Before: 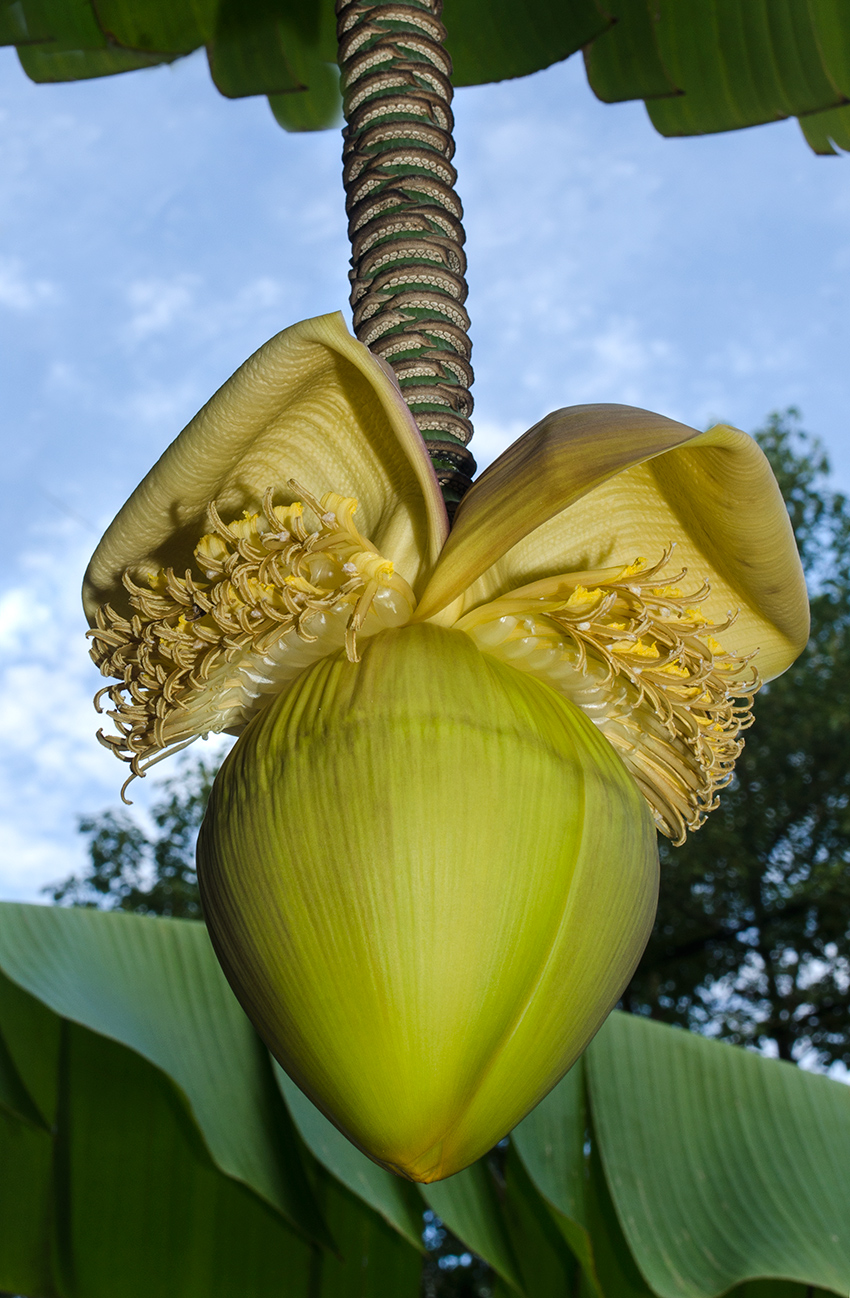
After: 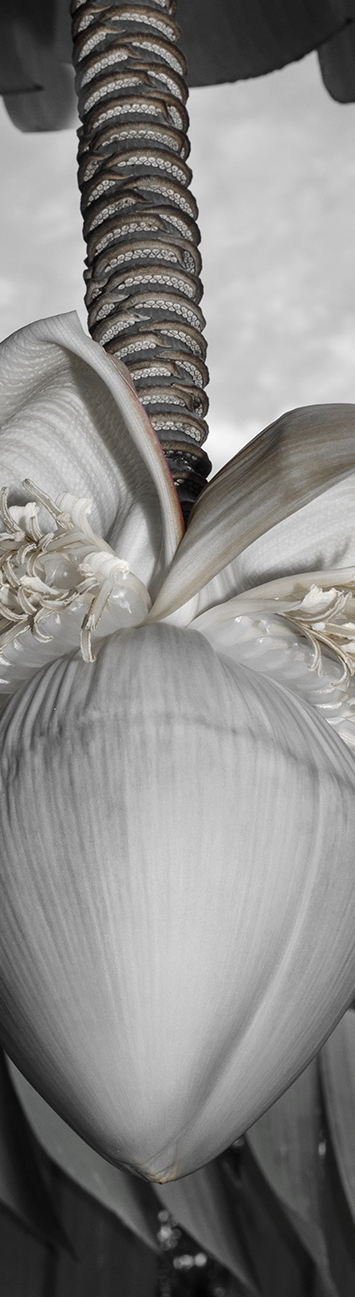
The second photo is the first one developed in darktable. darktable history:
crop: left 31.286%, right 26.929%
color zones: curves: ch0 [(0, 0.497) (0.096, 0.361) (0.221, 0.538) (0.429, 0.5) (0.571, 0.5) (0.714, 0.5) (0.857, 0.5) (1, 0.497)]; ch1 [(0, 0.5) (0.143, 0.5) (0.257, -0.002) (0.429, 0.04) (0.571, -0.001) (0.714, -0.015) (0.857, 0.024) (1, 0.5)]
